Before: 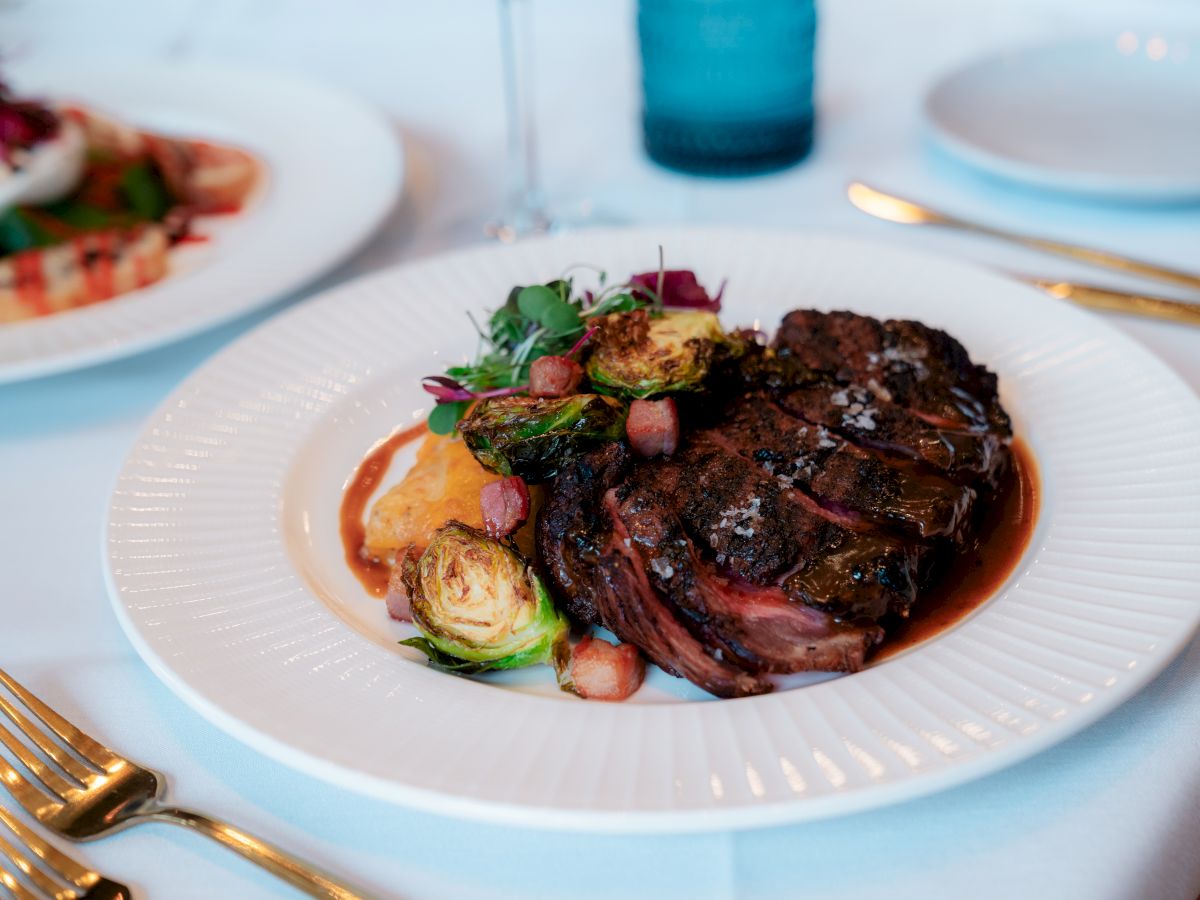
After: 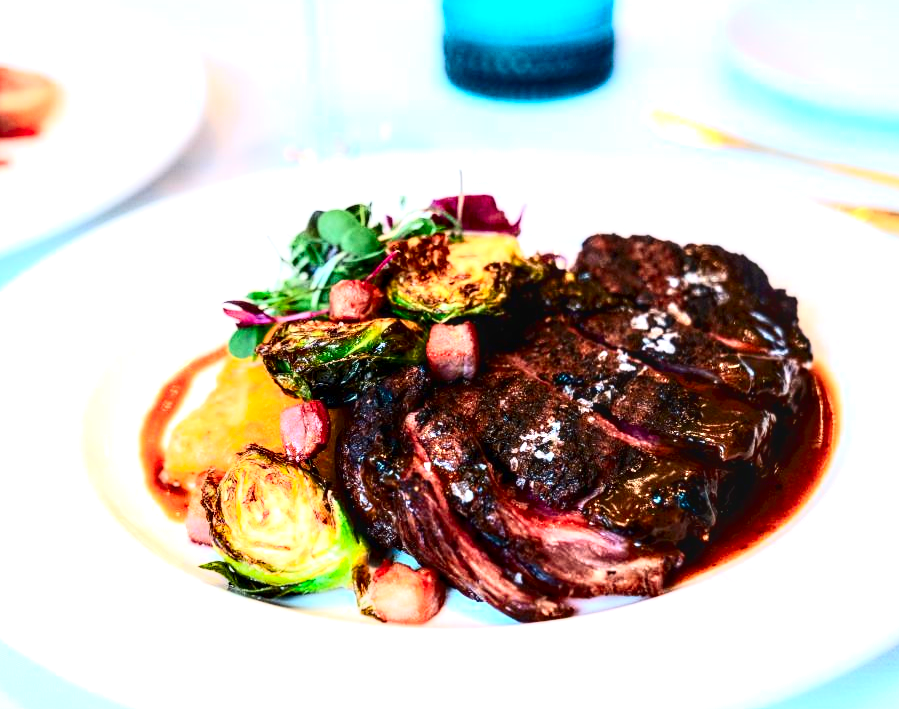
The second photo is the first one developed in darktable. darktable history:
exposure: black level correction 0, exposure 1.199 EV, compensate highlight preservation false
local contrast: detail 150%
contrast brightness saturation: contrast 0.413, brightness 0.048, saturation 0.259
crop: left 16.67%, top 8.498%, right 8.364%, bottom 12.682%
